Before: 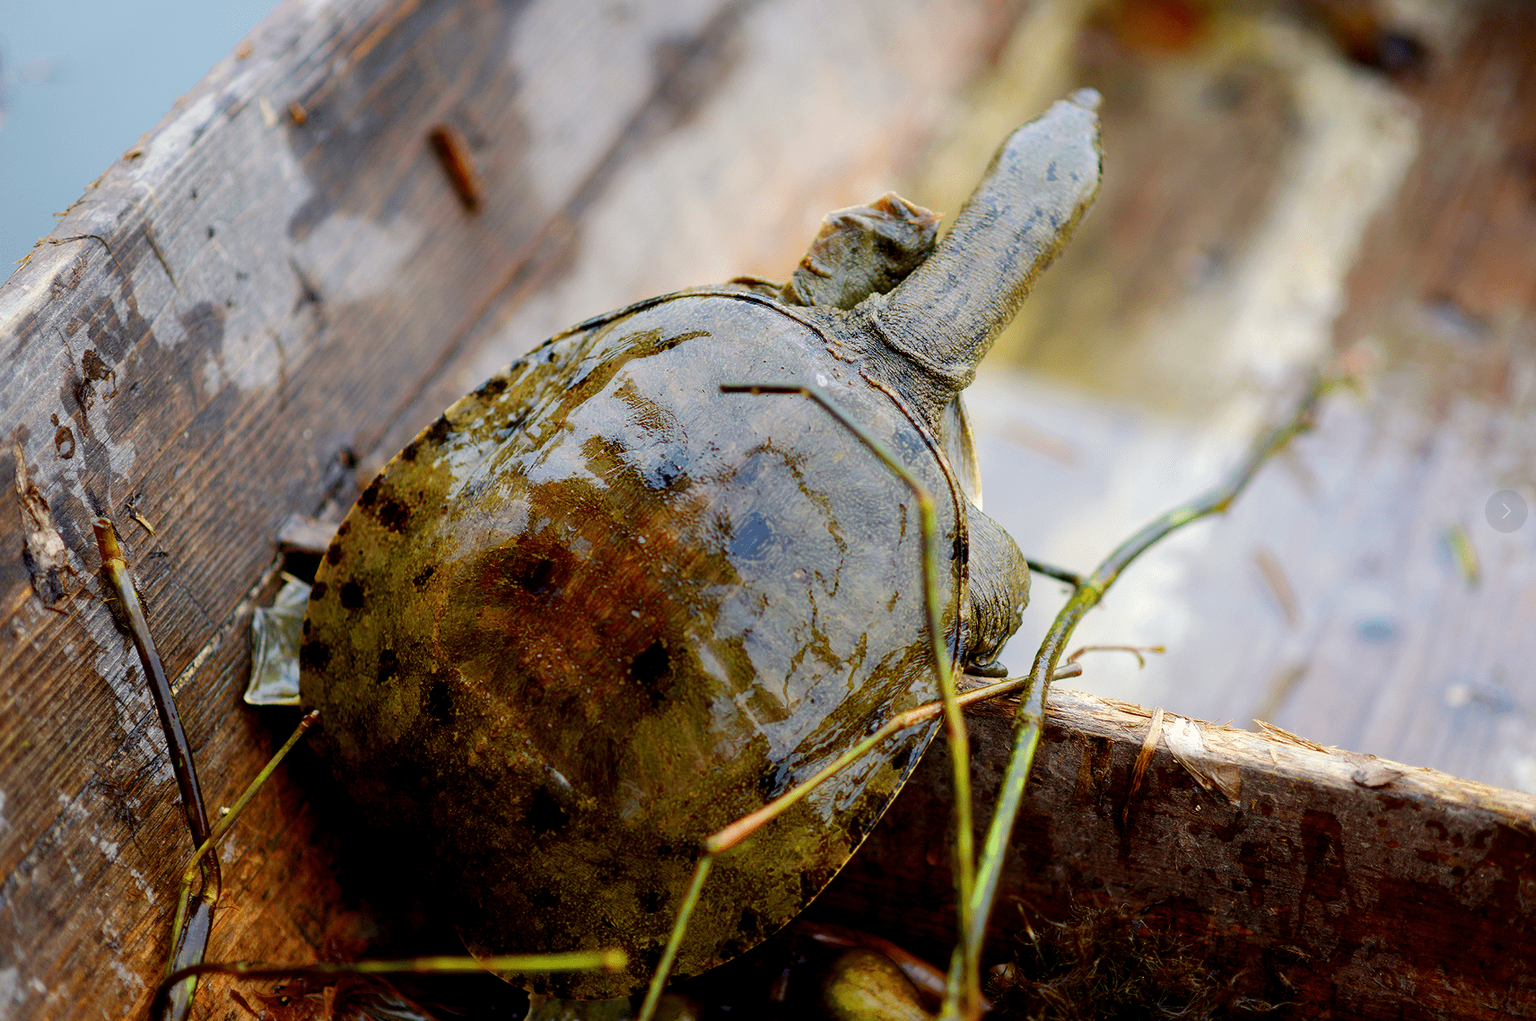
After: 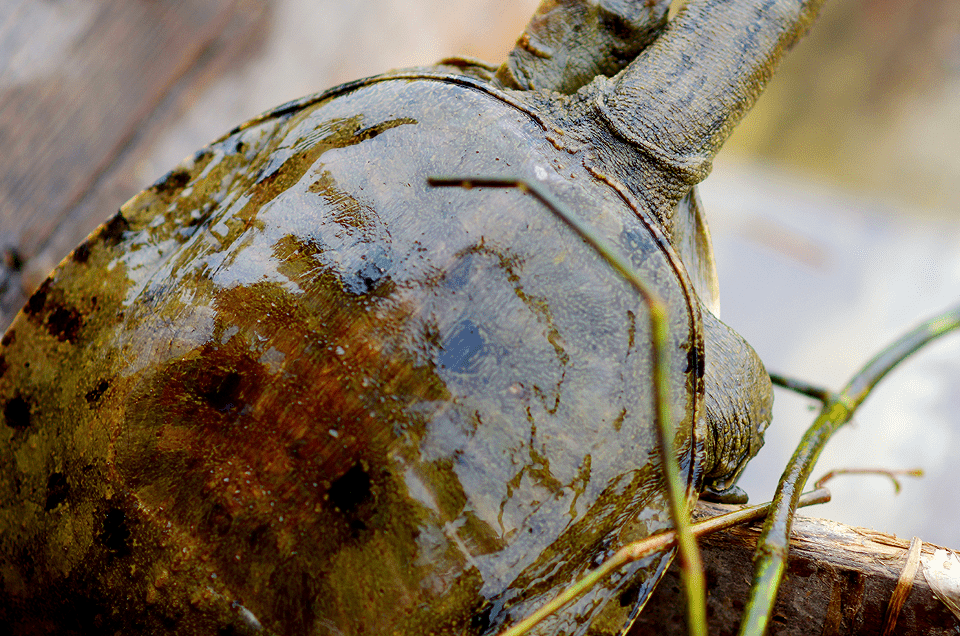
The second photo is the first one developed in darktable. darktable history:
crop and rotate: left 21.991%, top 22.068%, right 21.887%, bottom 21.998%
